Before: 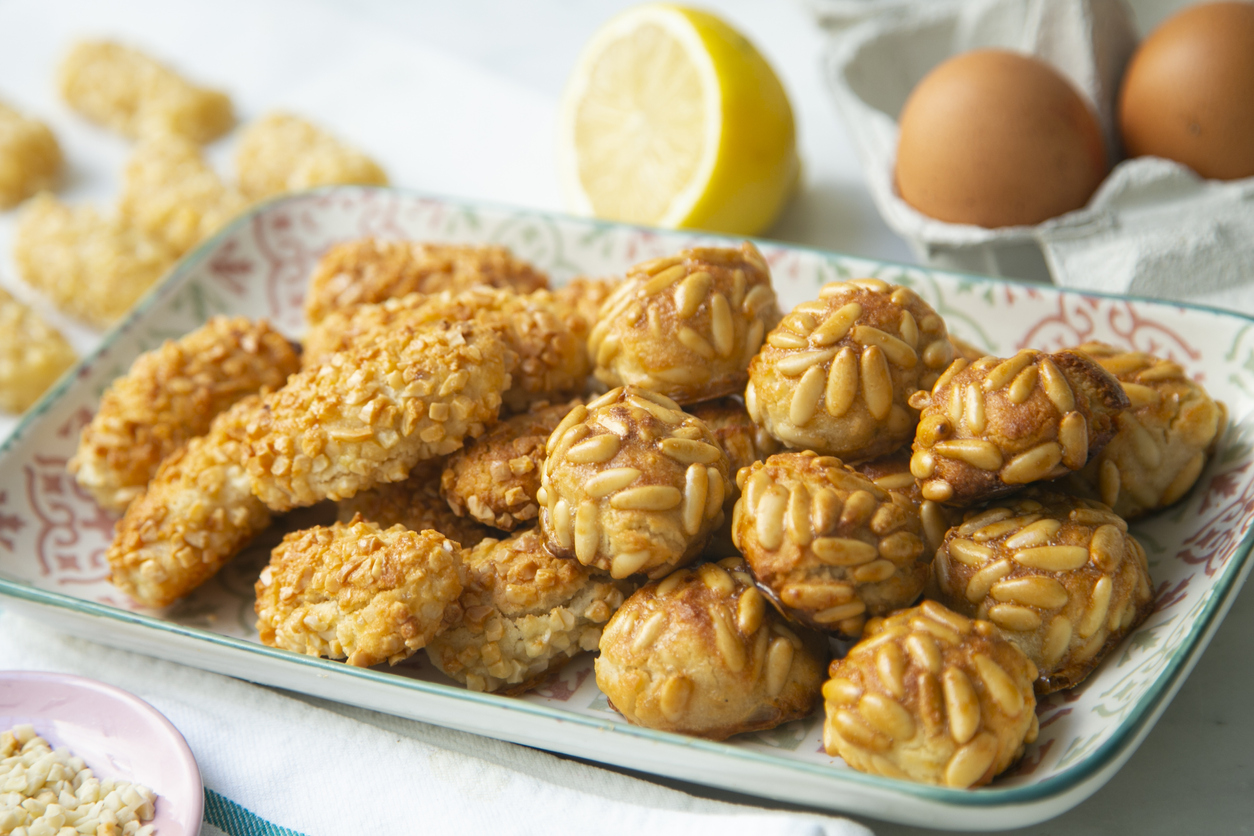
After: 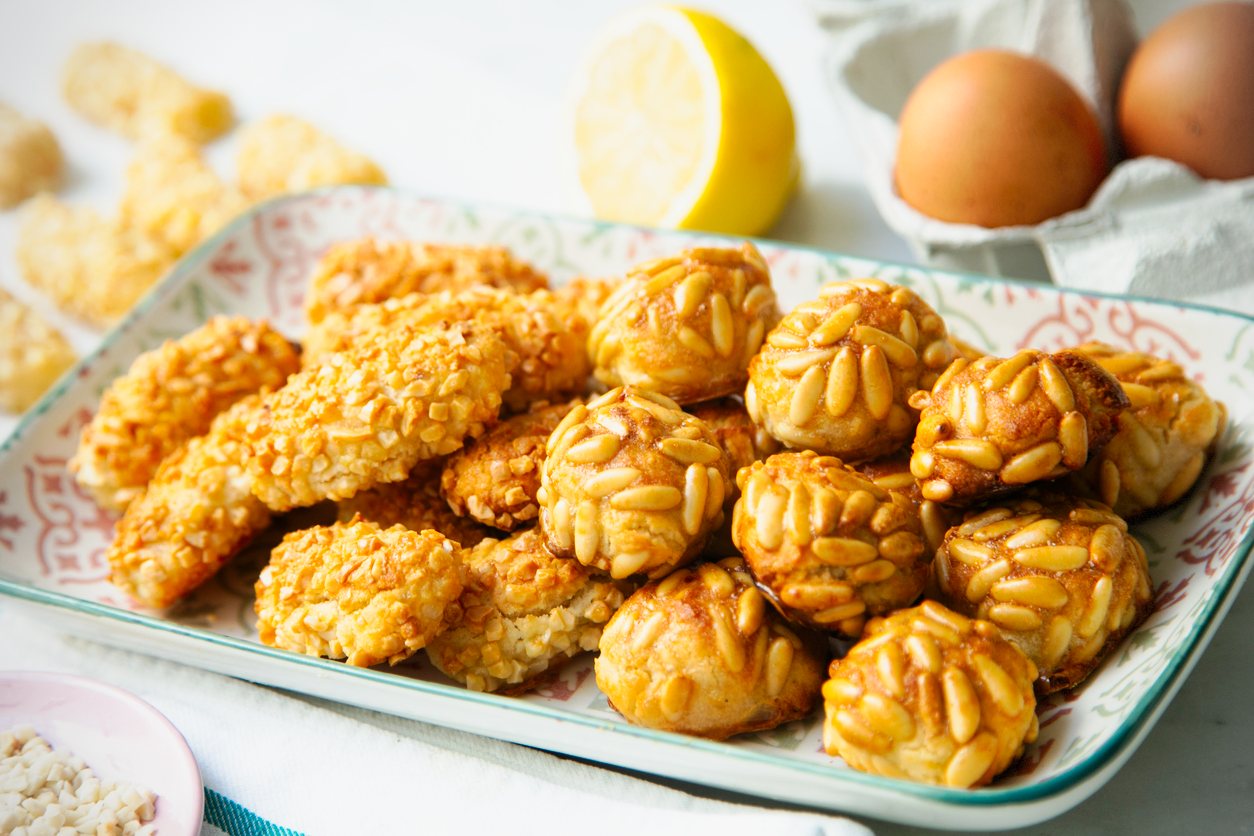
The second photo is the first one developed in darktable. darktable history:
tone curve: curves: ch0 [(0, 0) (0.035, 0.011) (0.133, 0.076) (0.285, 0.265) (0.491, 0.541) (0.617, 0.693) (0.704, 0.77) (0.794, 0.865) (0.895, 0.938) (1, 0.976)]; ch1 [(0, 0) (0.318, 0.278) (0.444, 0.427) (0.502, 0.497) (0.543, 0.547) (0.601, 0.641) (0.746, 0.764) (1, 1)]; ch2 [(0, 0) (0.316, 0.292) (0.381, 0.37) (0.423, 0.448) (0.476, 0.482) (0.502, 0.5) (0.543, 0.547) (0.587, 0.613) (0.642, 0.672) (0.704, 0.727) (0.865, 0.827) (1, 0.951)], preserve colors none
vignetting: brightness -0.27, dithering 8-bit output, unbound false
